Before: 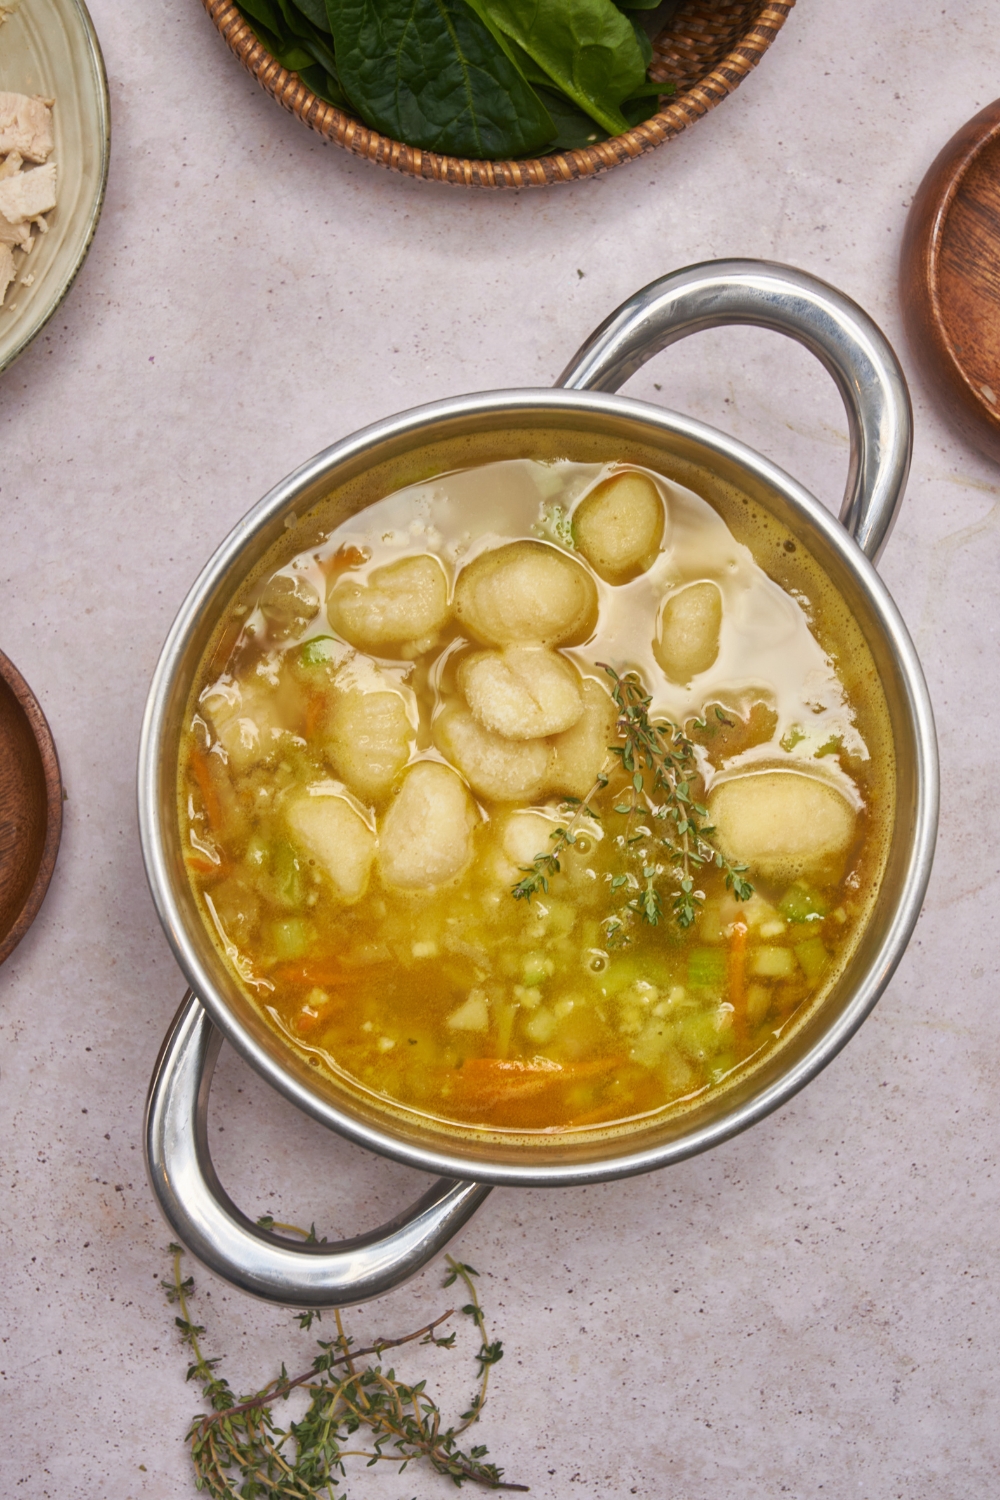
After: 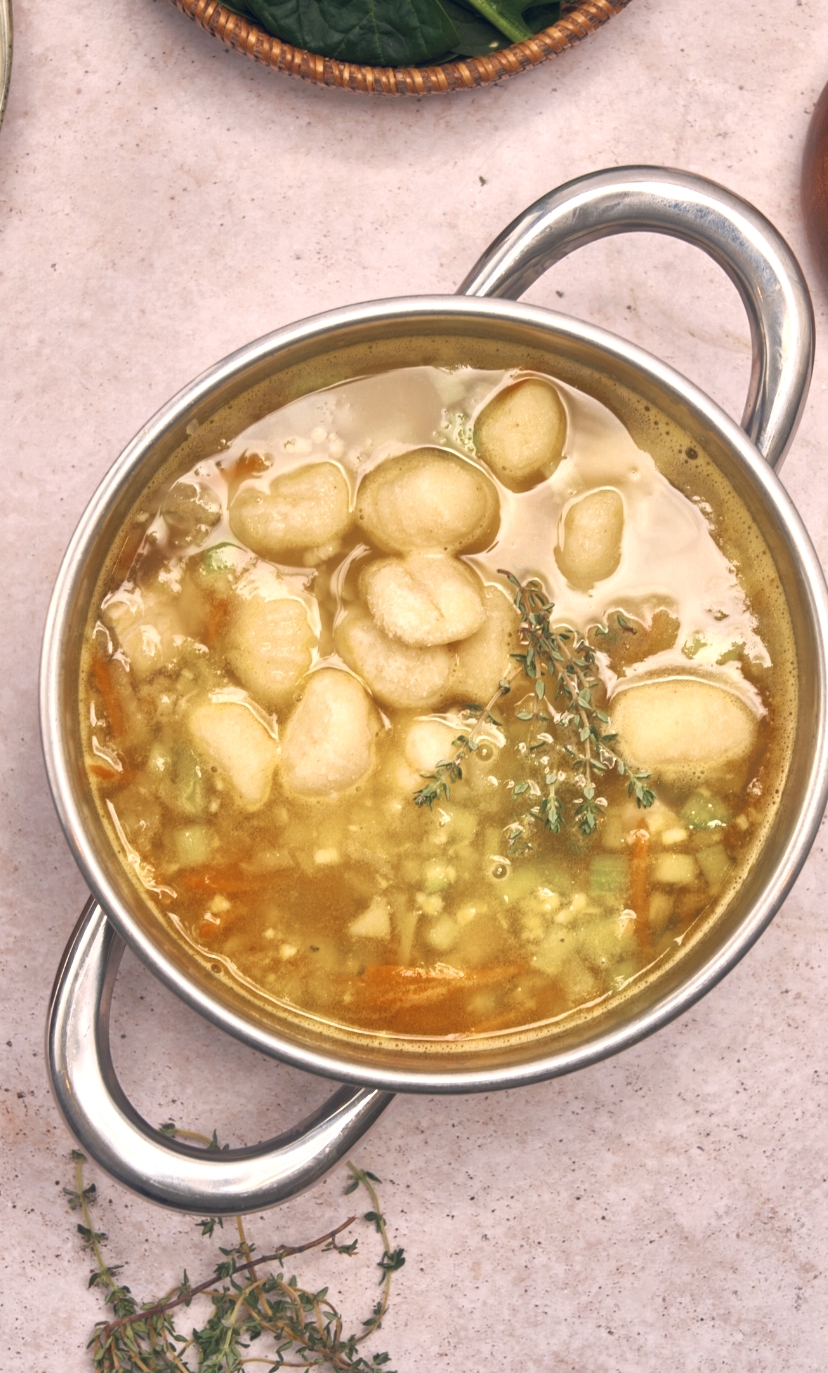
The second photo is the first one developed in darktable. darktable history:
crop: left 9.807%, top 6.259%, right 7.334%, bottom 2.177%
color balance rgb: shadows lift › hue 87.51°, highlights gain › chroma 3.21%, highlights gain › hue 55.1°, global offset › chroma 0.15%, global offset › hue 253.66°, linear chroma grading › global chroma 0.5%
color zones: curves: ch0 [(0, 0.5) (0.125, 0.4) (0.25, 0.5) (0.375, 0.4) (0.5, 0.4) (0.625, 0.35) (0.75, 0.35) (0.875, 0.5)]; ch1 [(0, 0.35) (0.125, 0.45) (0.25, 0.35) (0.375, 0.35) (0.5, 0.35) (0.625, 0.35) (0.75, 0.45) (0.875, 0.35)]; ch2 [(0, 0.6) (0.125, 0.5) (0.25, 0.5) (0.375, 0.6) (0.5, 0.6) (0.625, 0.5) (0.75, 0.5) (0.875, 0.5)]
exposure: exposure 0.566 EV, compensate highlight preservation false
